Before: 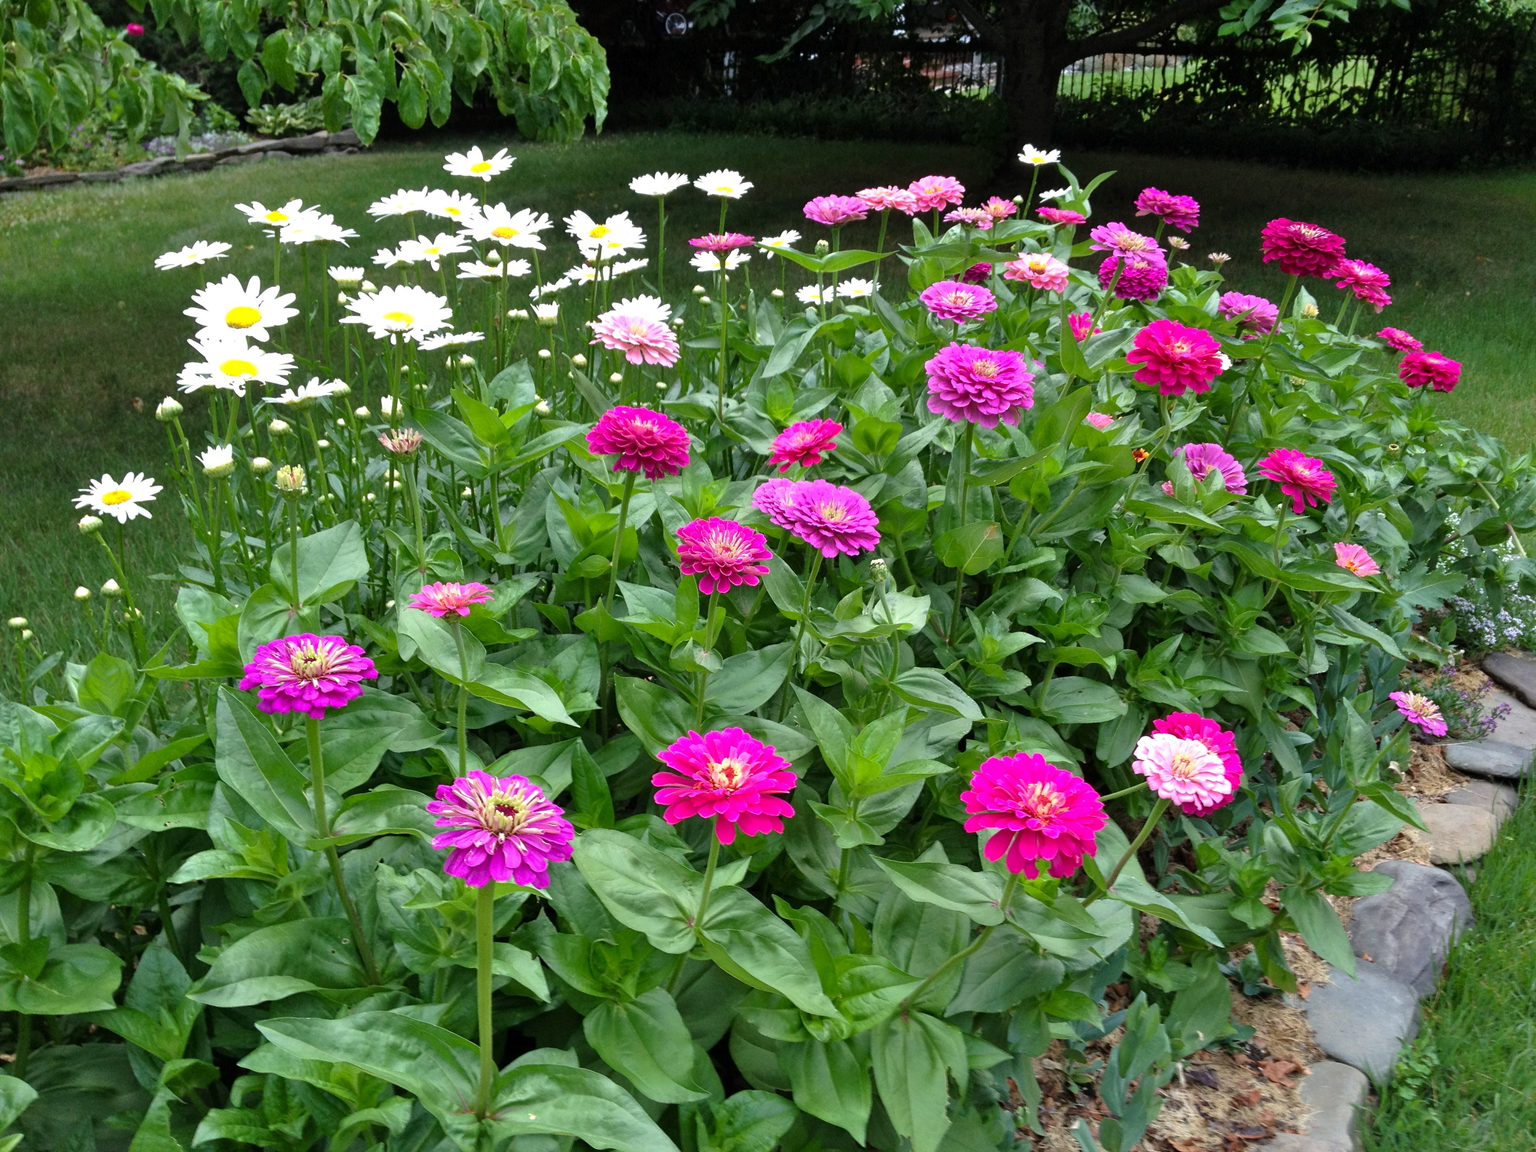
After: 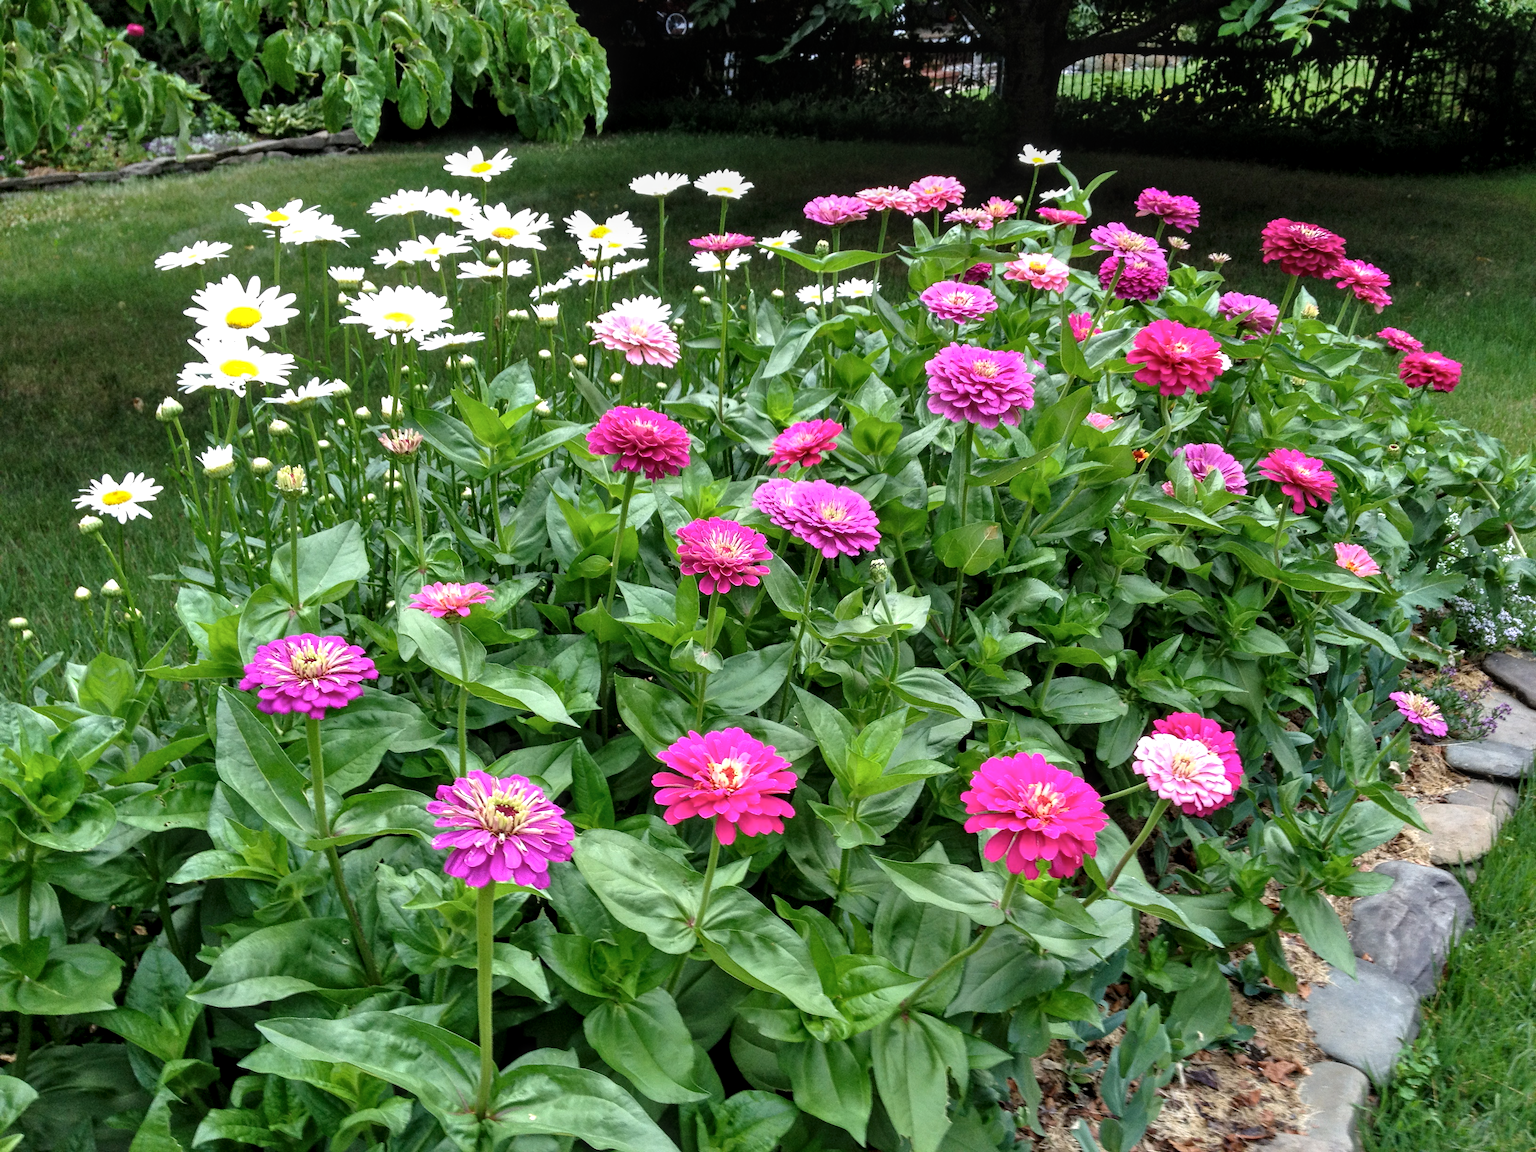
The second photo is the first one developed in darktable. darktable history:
exposure: black level correction -0.004, exposure 0.058 EV, compensate highlight preservation false
local contrast: detail 140%
